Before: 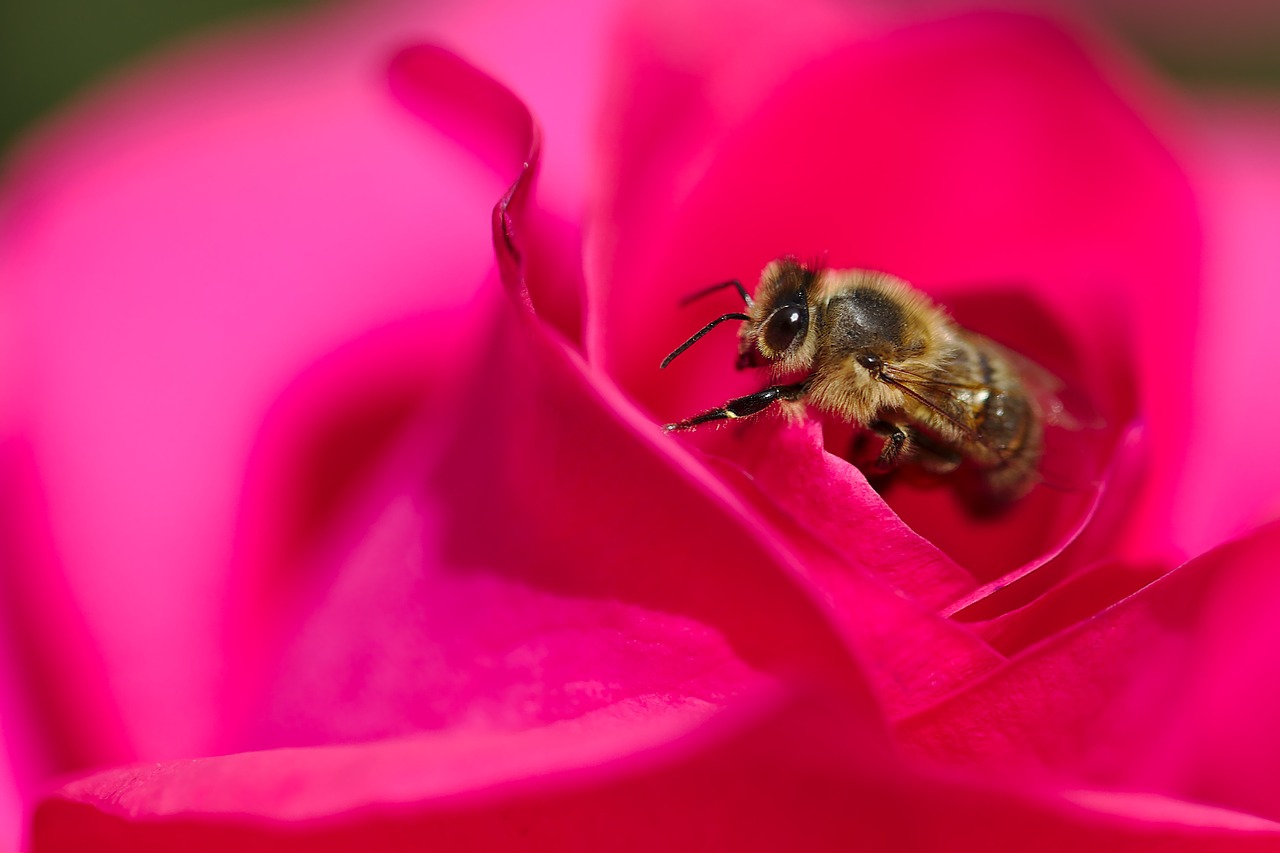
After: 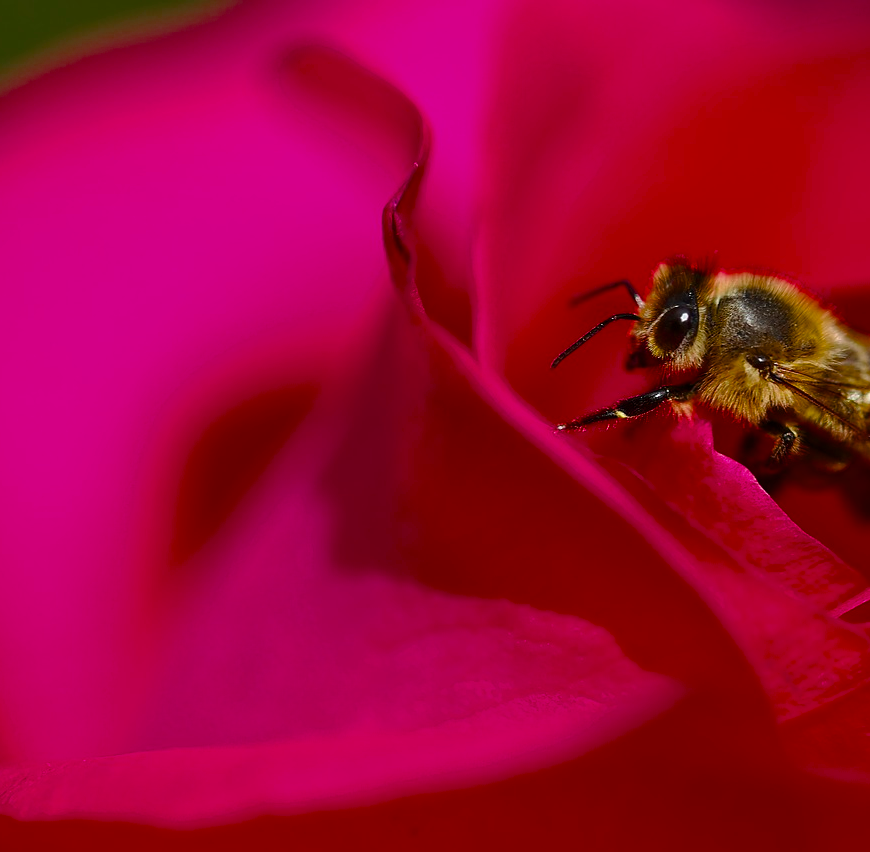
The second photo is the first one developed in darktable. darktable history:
color balance rgb: shadows lift › luminance -19.734%, power › hue 329.57°, perceptual saturation grading › global saturation 29.843%, saturation formula JzAzBz (2021)
crop and rotate: left 8.652%, right 23.335%
